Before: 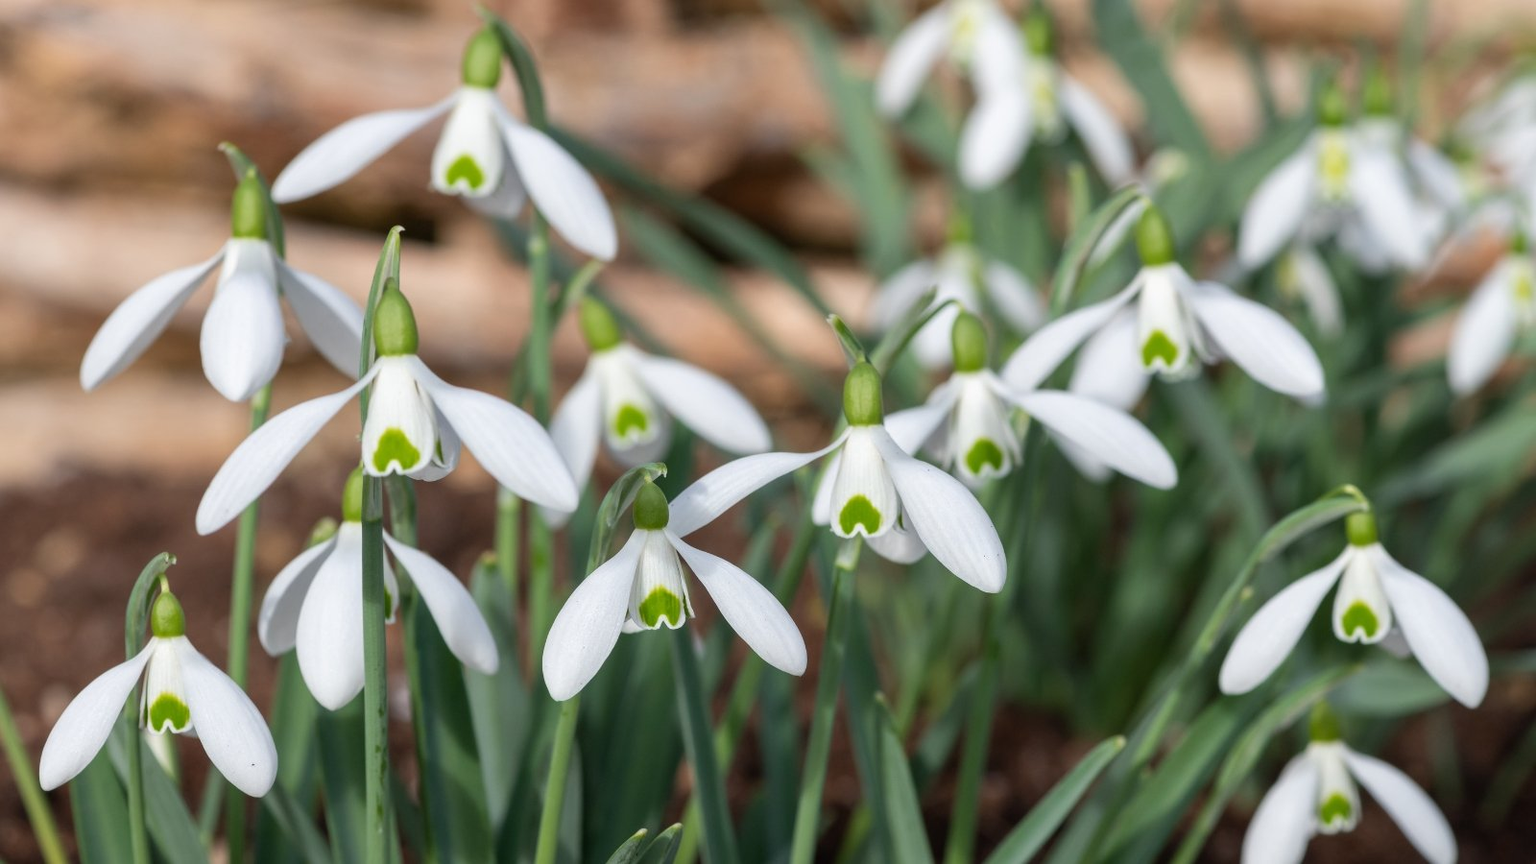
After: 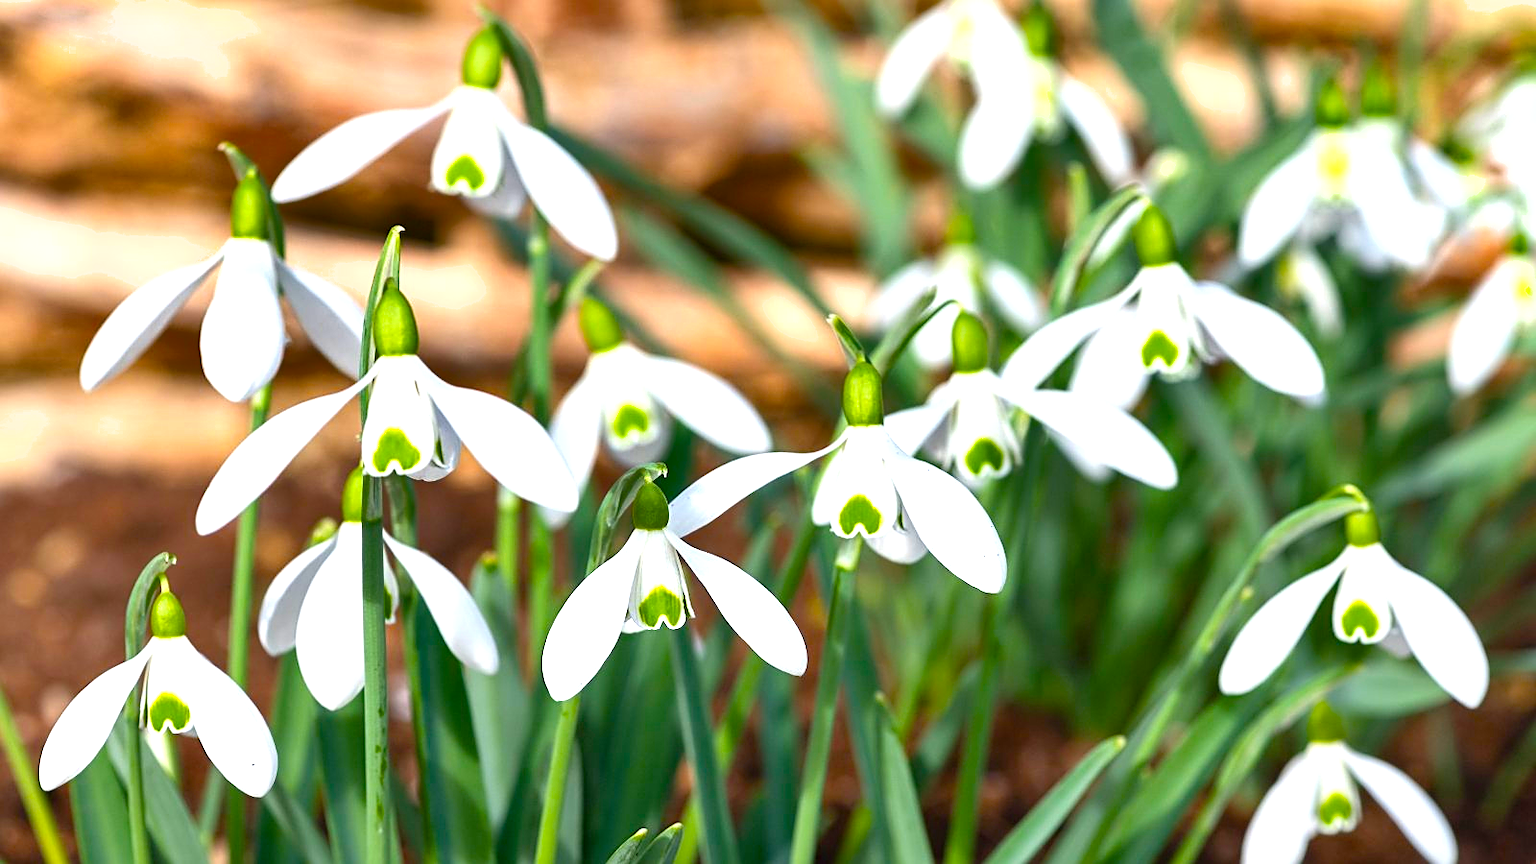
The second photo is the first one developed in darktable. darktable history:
sharpen: on, module defaults
shadows and highlights: low approximation 0.01, soften with gaussian
color balance rgb: perceptual saturation grading › global saturation 36.926%, perceptual saturation grading › shadows 36.068%, global vibrance 20%
exposure: exposure 1 EV, compensate highlight preservation false
